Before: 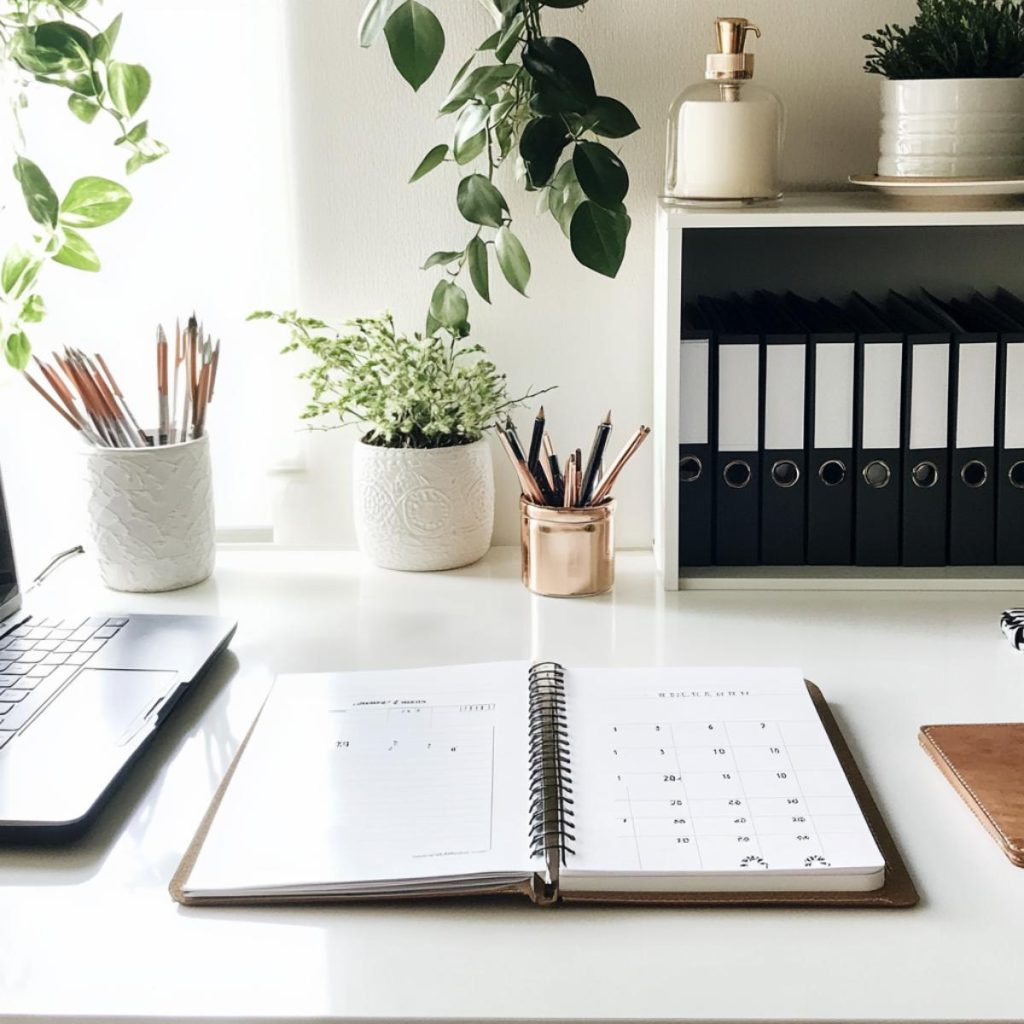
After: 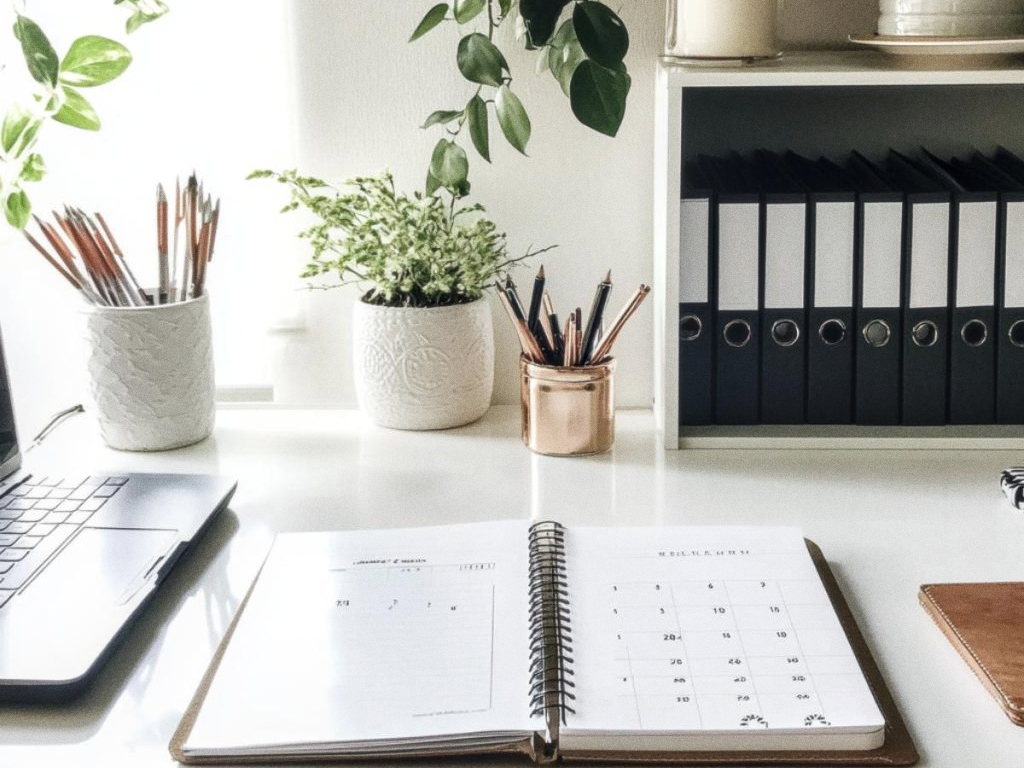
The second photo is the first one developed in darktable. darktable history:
local contrast: on, module defaults
grain: coarseness 0.09 ISO
crop: top 13.819%, bottom 11.169%
soften: size 10%, saturation 50%, brightness 0.2 EV, mix 10%
